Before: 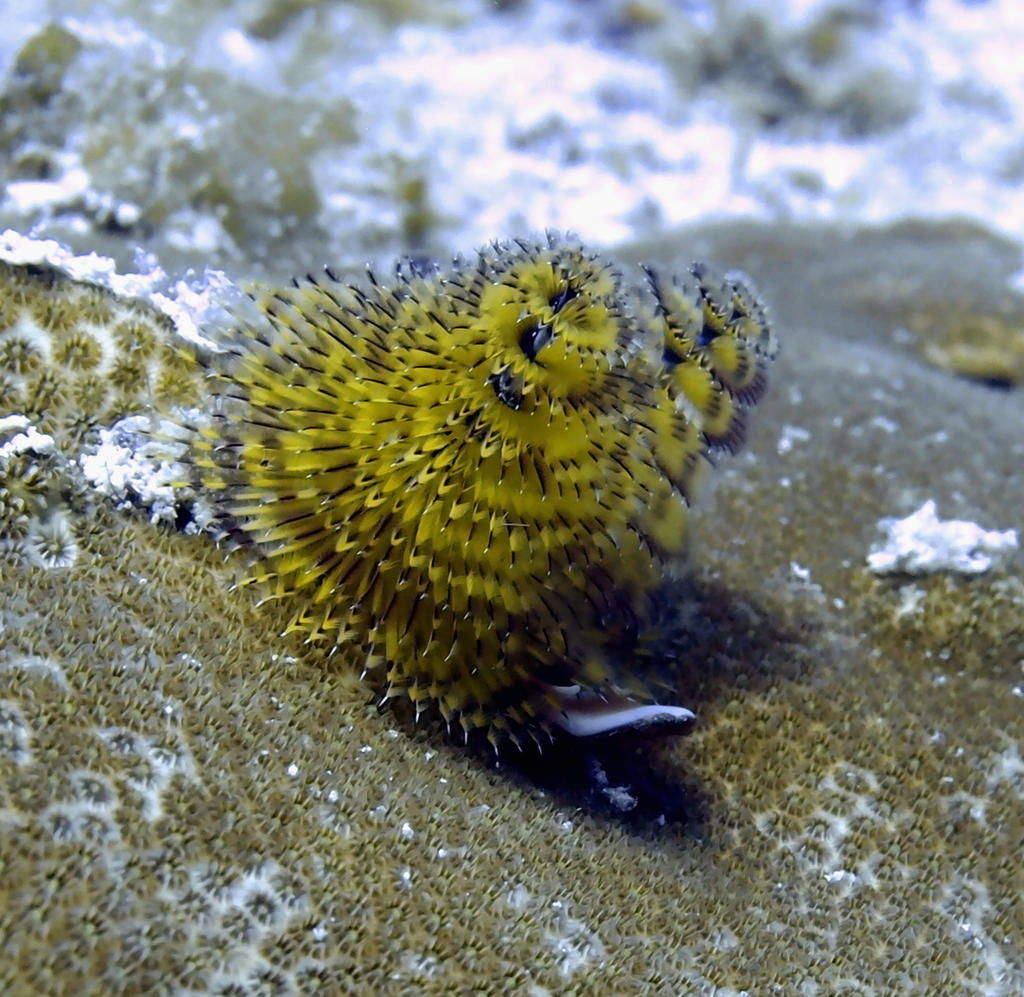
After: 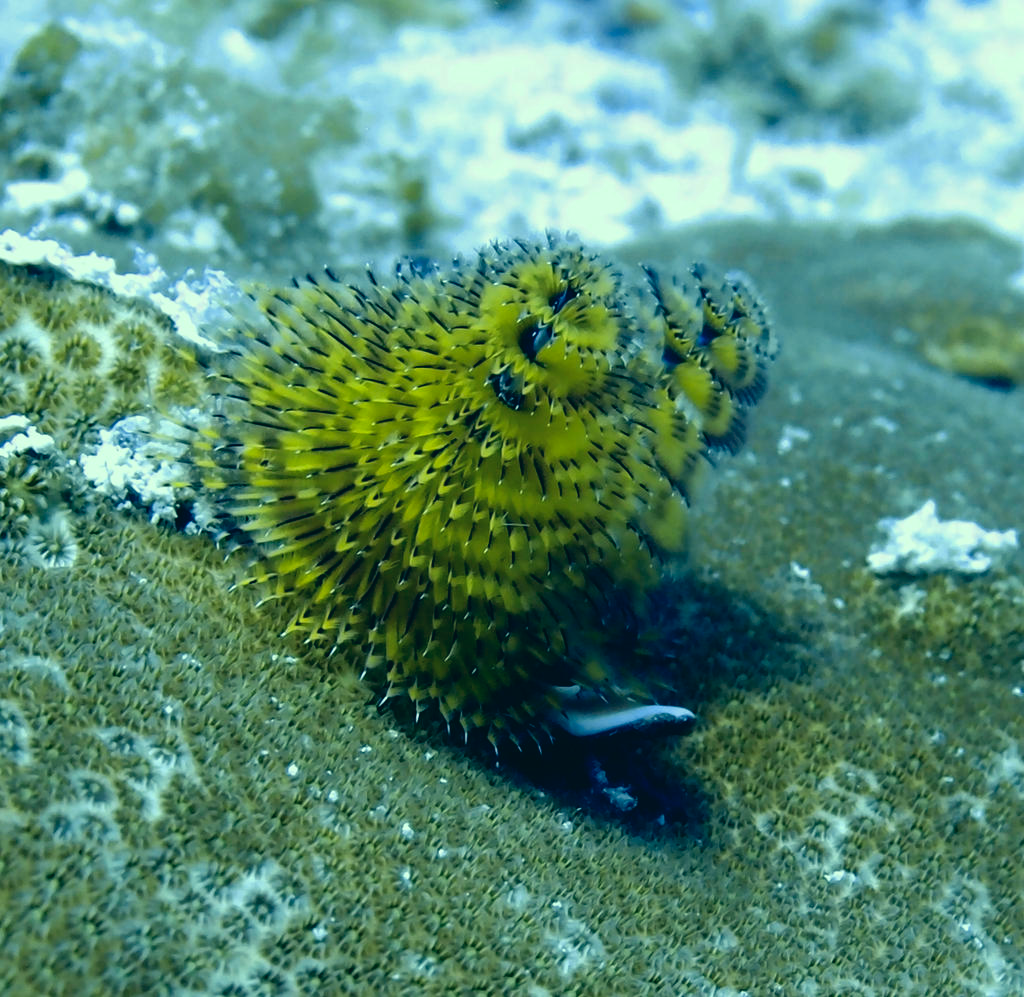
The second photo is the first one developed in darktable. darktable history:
color correction: highlights a* -19.36, highlights b* 9.79, shadows a* -19.82, shadows b* -11.4
